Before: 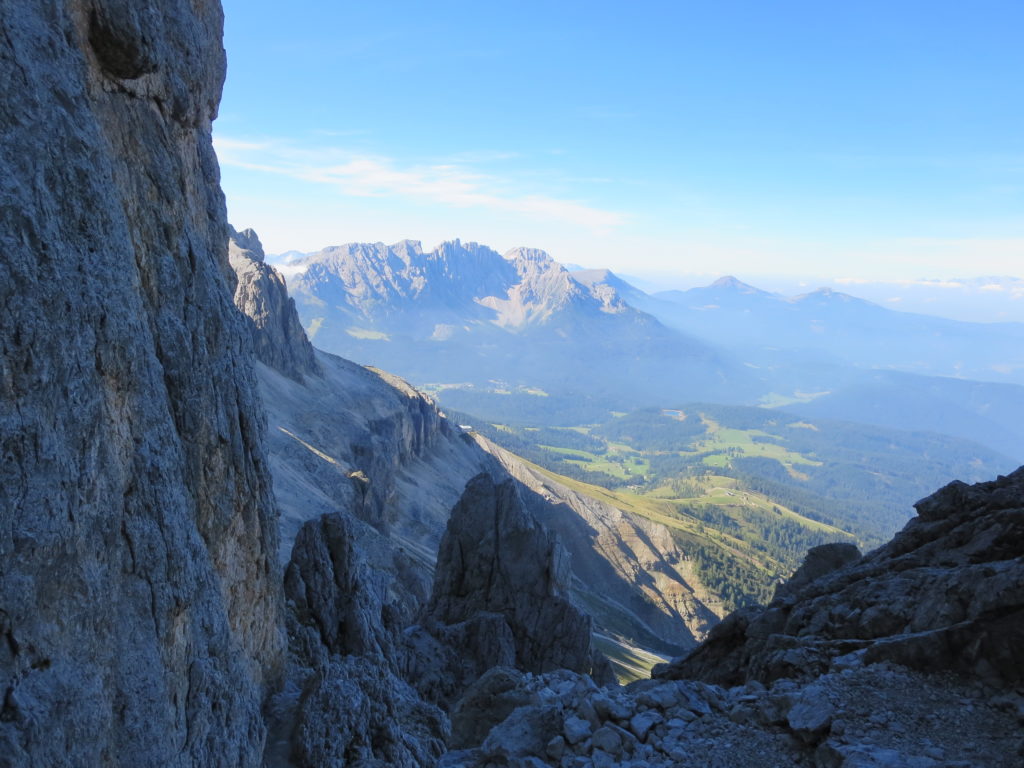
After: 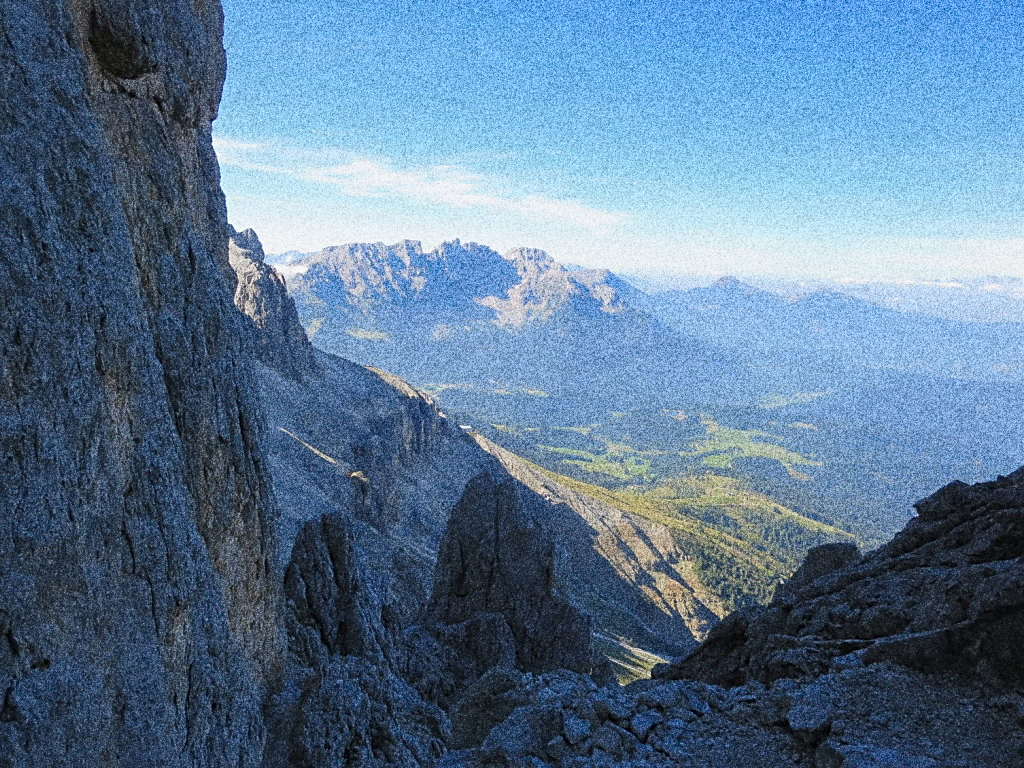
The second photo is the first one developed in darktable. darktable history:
sharpen: on, module defaults
color zones: curves: ch0 [(0, 0.444) (0.143, 0.442) (0.286, 0.441) (0.429, 0.441) (0.571, 0.441) (0.714, 0.441) (0.857, 0.442) (1, 0.444)]
grain: coarseness 30.02 ISO, strength 100%
